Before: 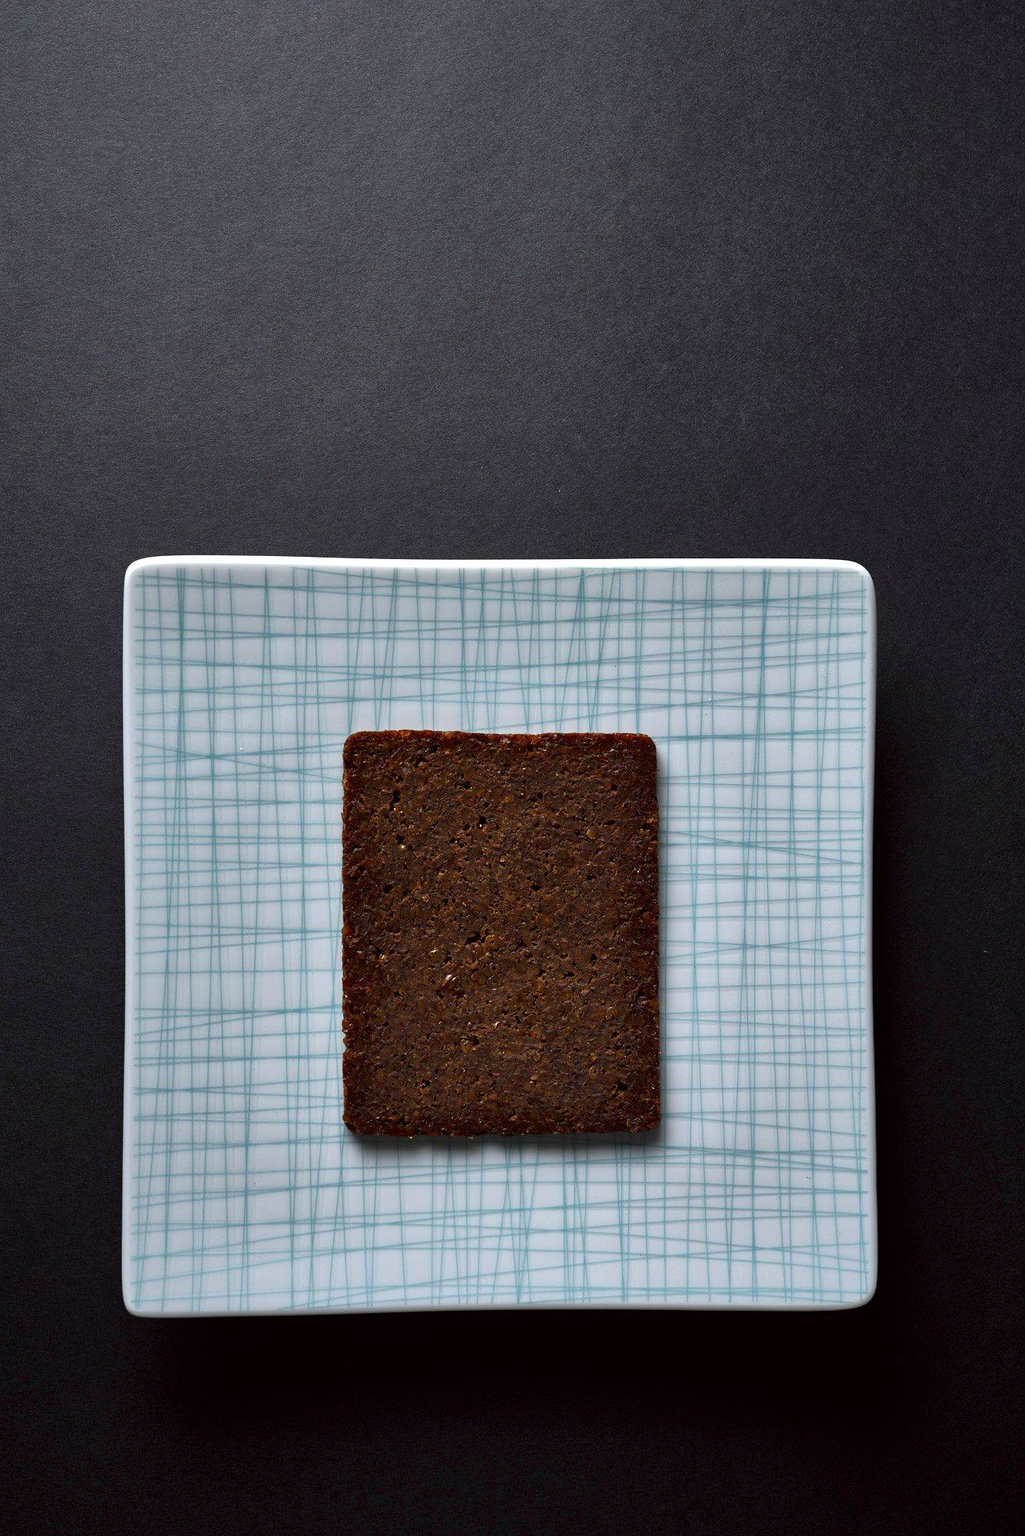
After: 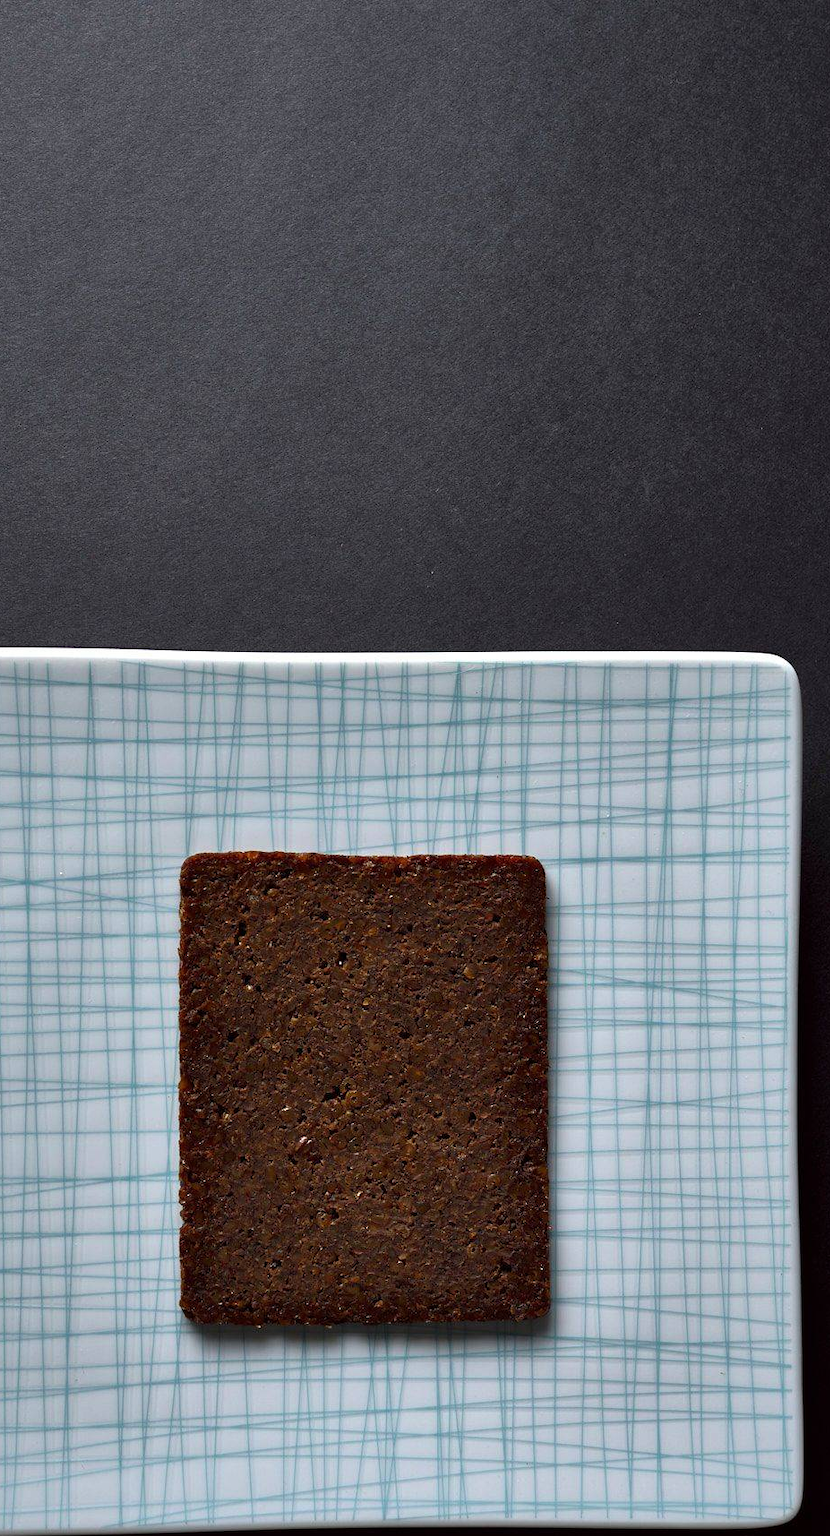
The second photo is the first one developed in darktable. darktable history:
crop: left 18.486%, right 12.064%, bottom 14.201%
